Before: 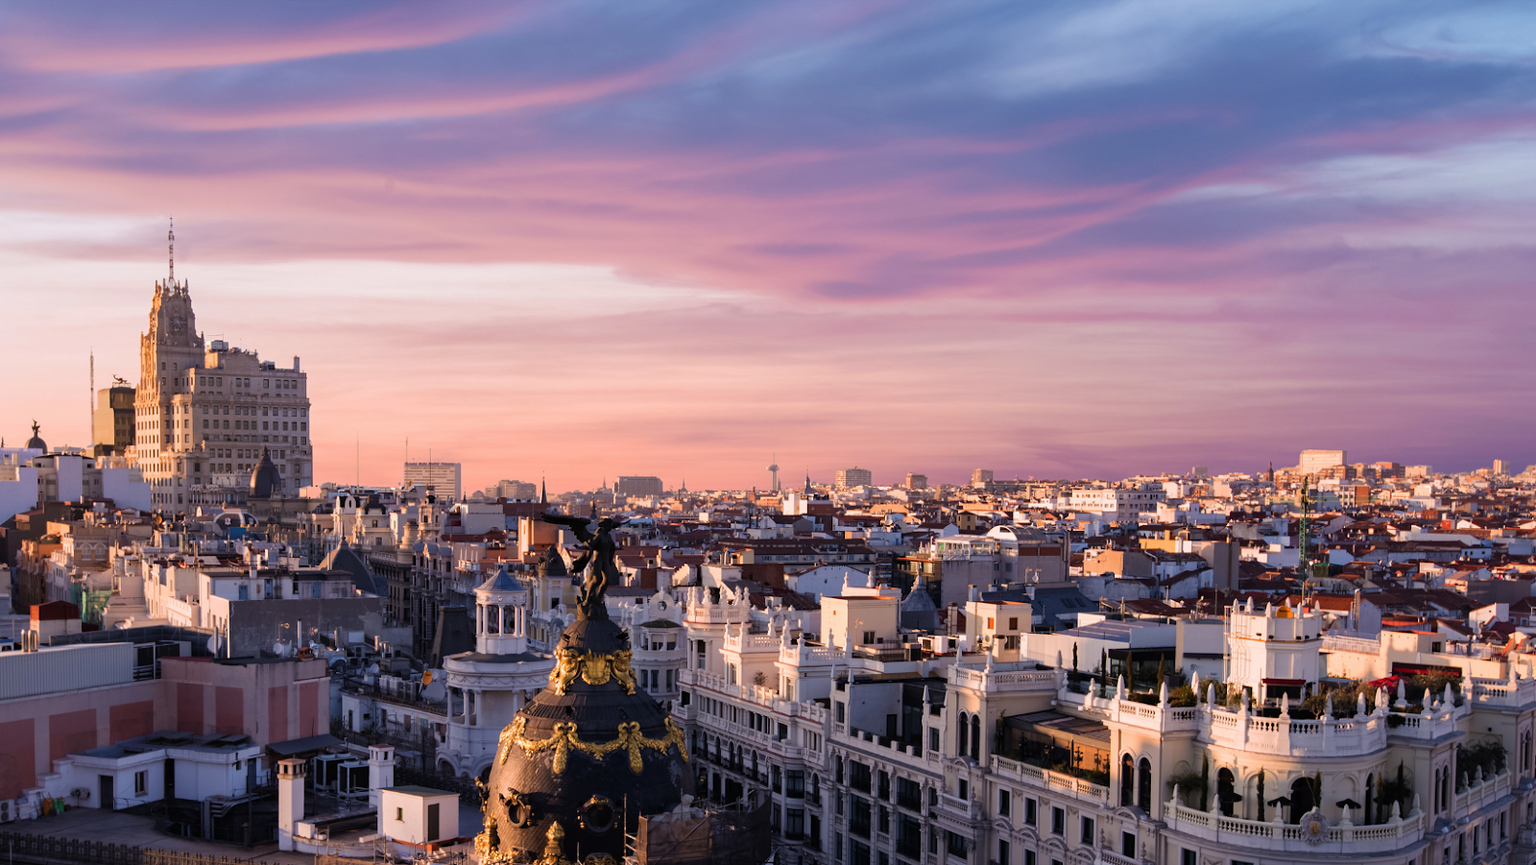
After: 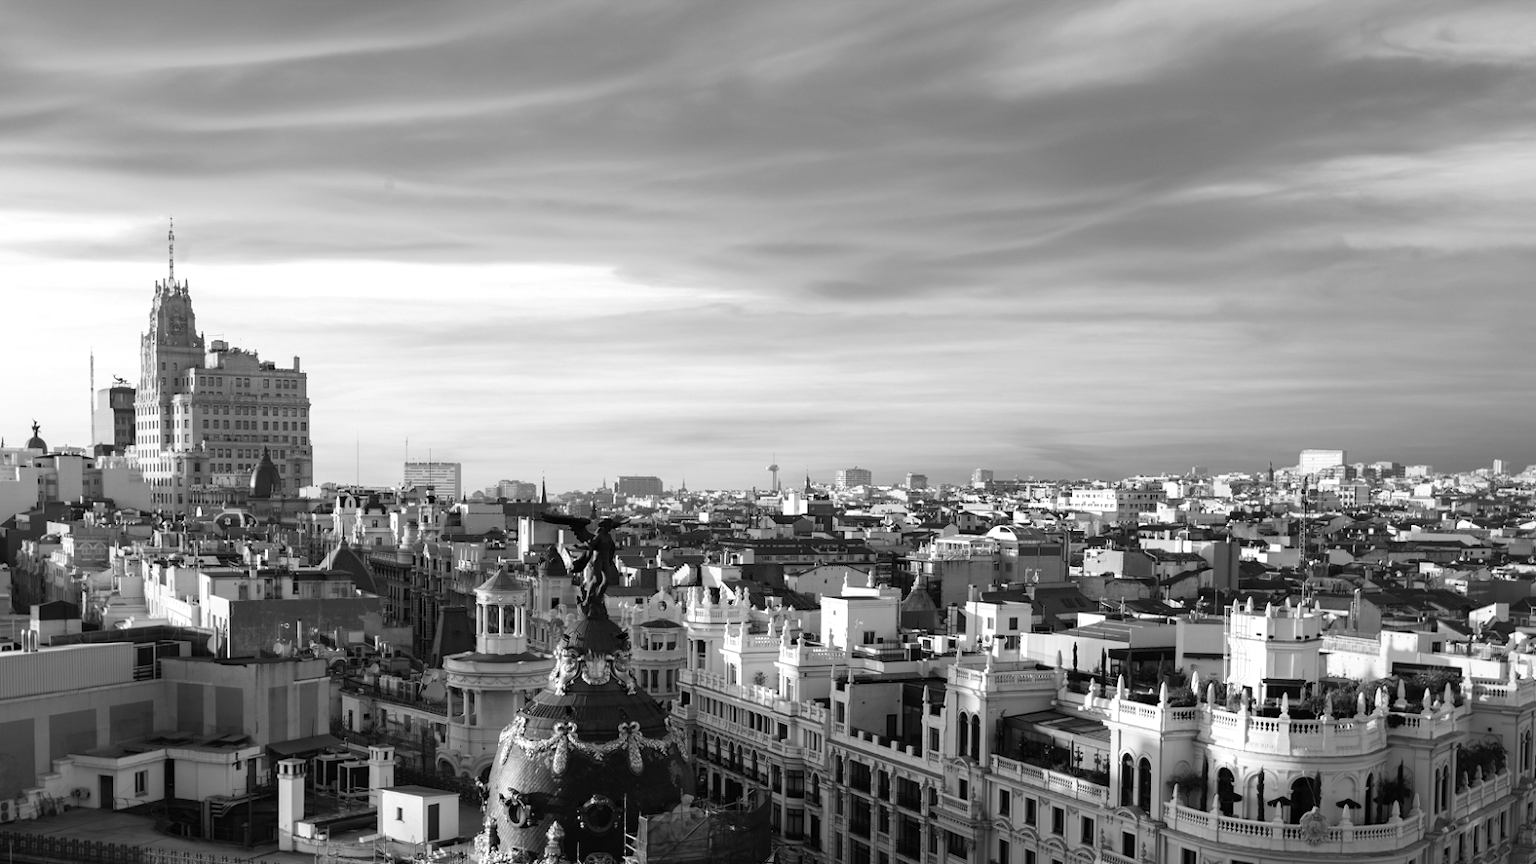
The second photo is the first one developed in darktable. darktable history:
exposure: black level correction 0, exposure 0.5 EV, compensate exposure bias true, compensate highlight preservation false
monochrome: a -6.99, b 35.61, size 1.4
